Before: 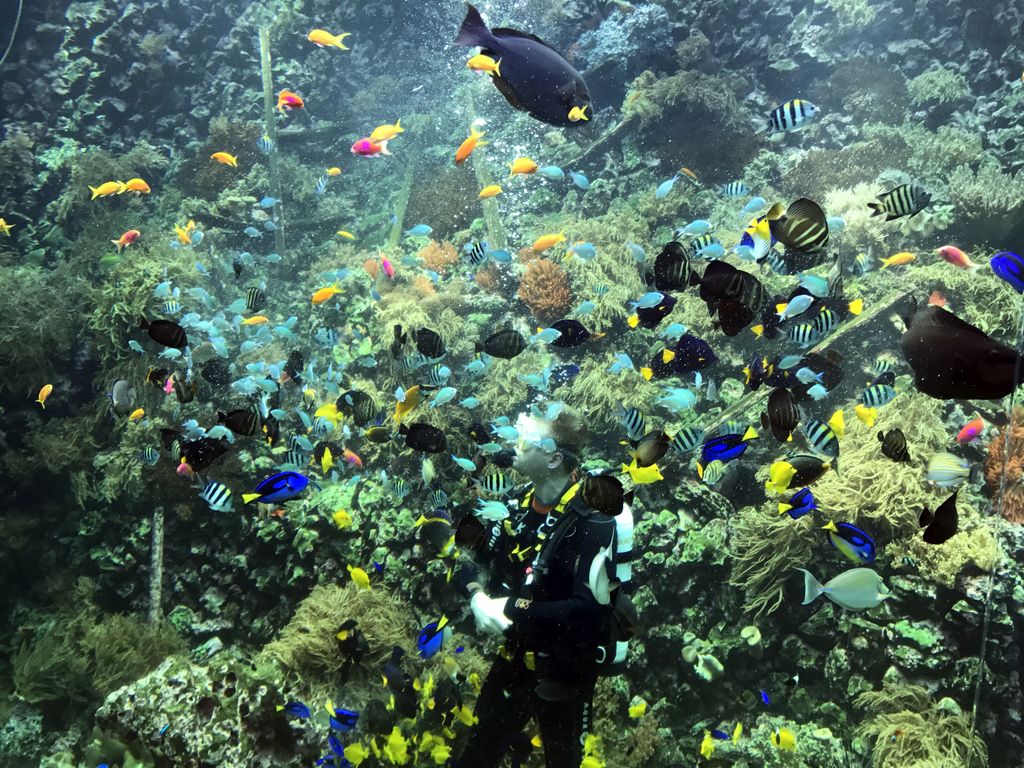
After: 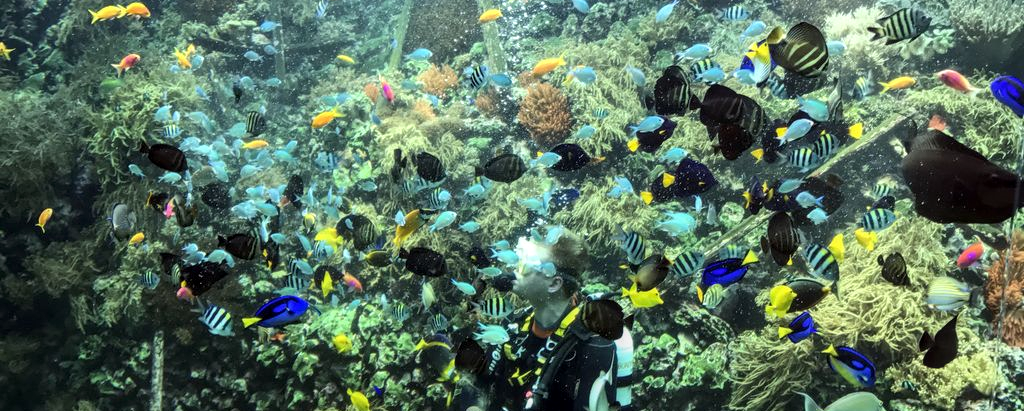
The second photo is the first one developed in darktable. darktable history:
crop and rotate: top 23.043%, bottom 23.437%
exposure: compensate exposure bias true, compensate highlight preservation false
local contrast: on, module defaults
